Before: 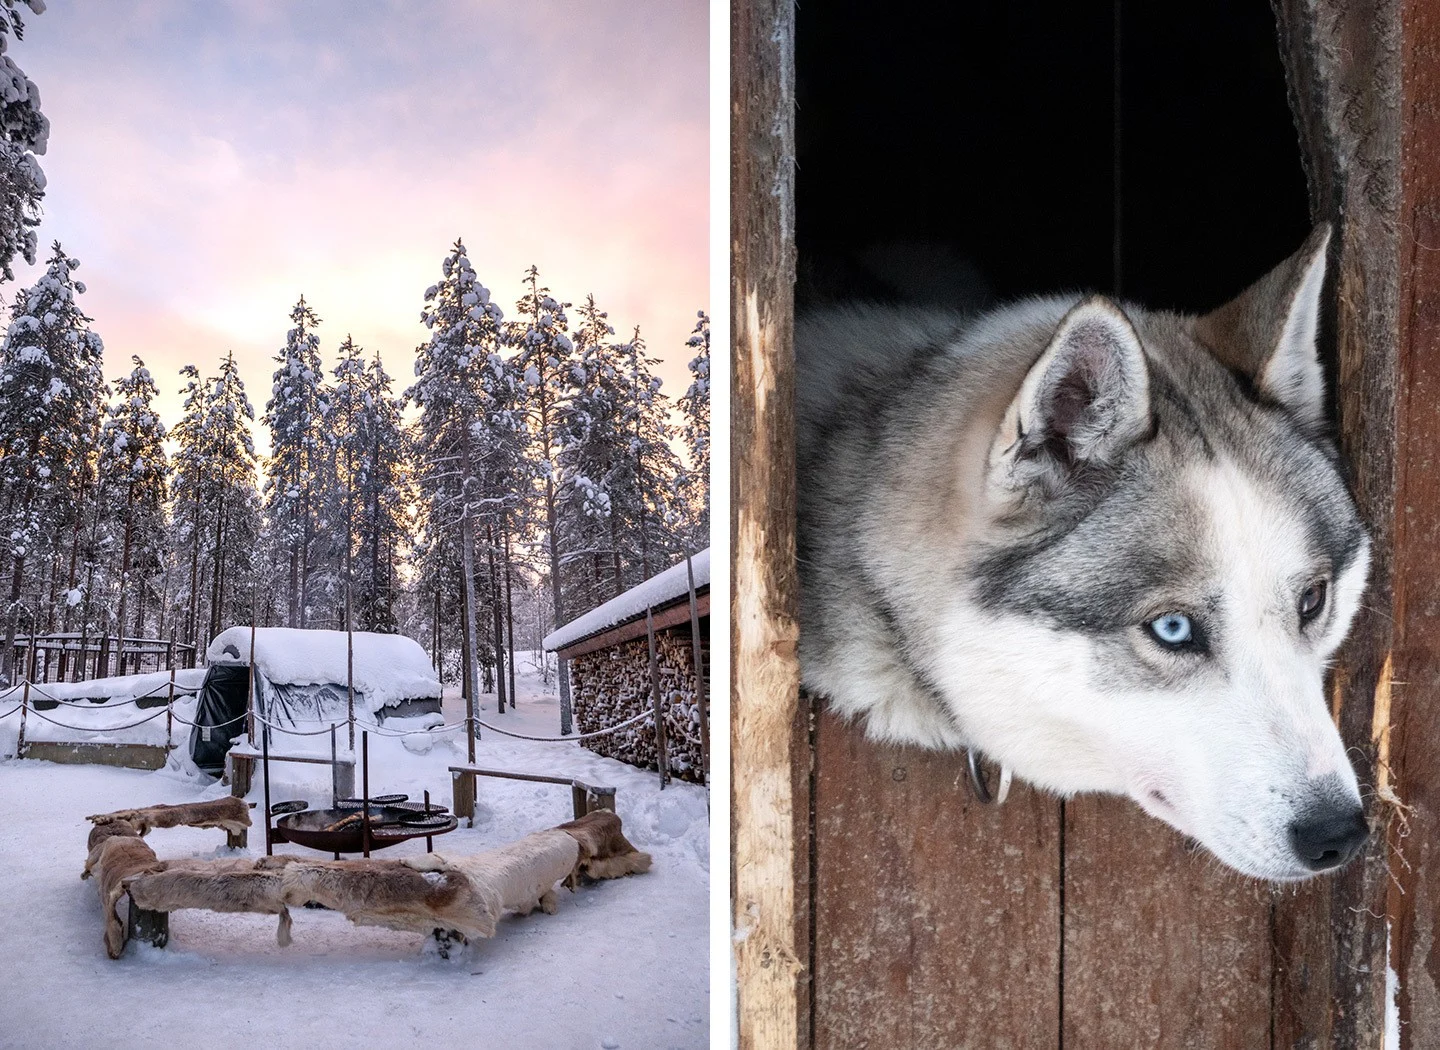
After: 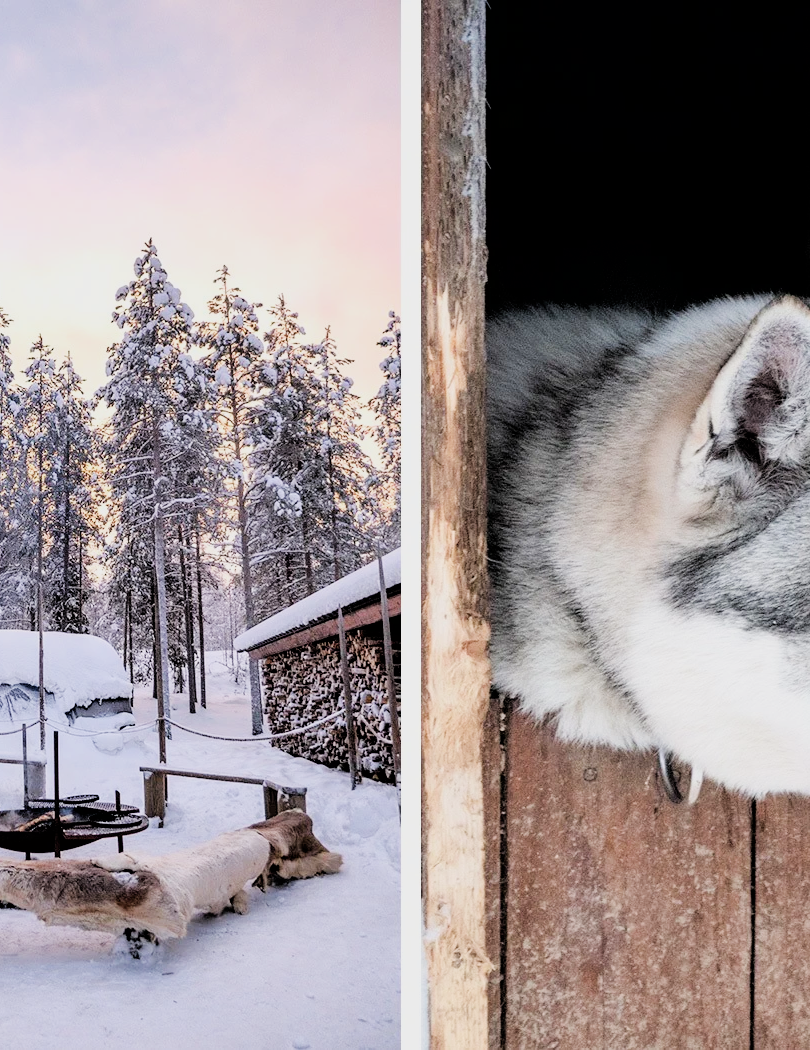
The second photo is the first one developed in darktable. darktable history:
exposure: black level correction 0, exposure 0.9 EV, compensate highlight preservation false
crop: left 21.496%, right 22.254%
filmic rgb: black relative exposure -4.14 EV, white relative exposure 5.1 EV, hardness 2.11, contrast 1.165
